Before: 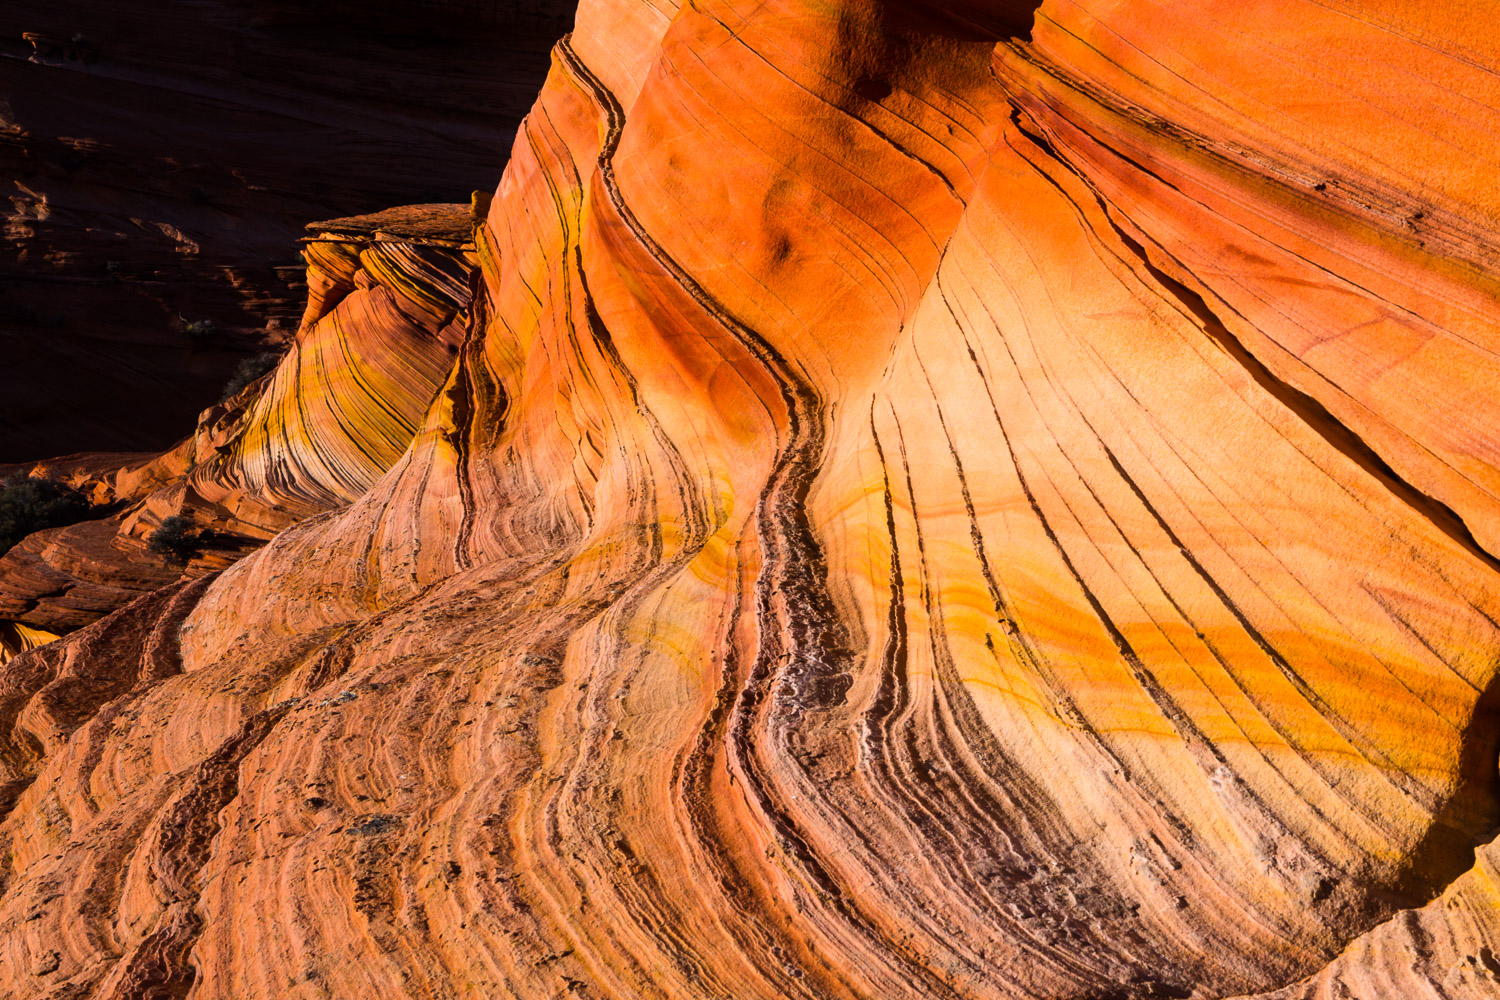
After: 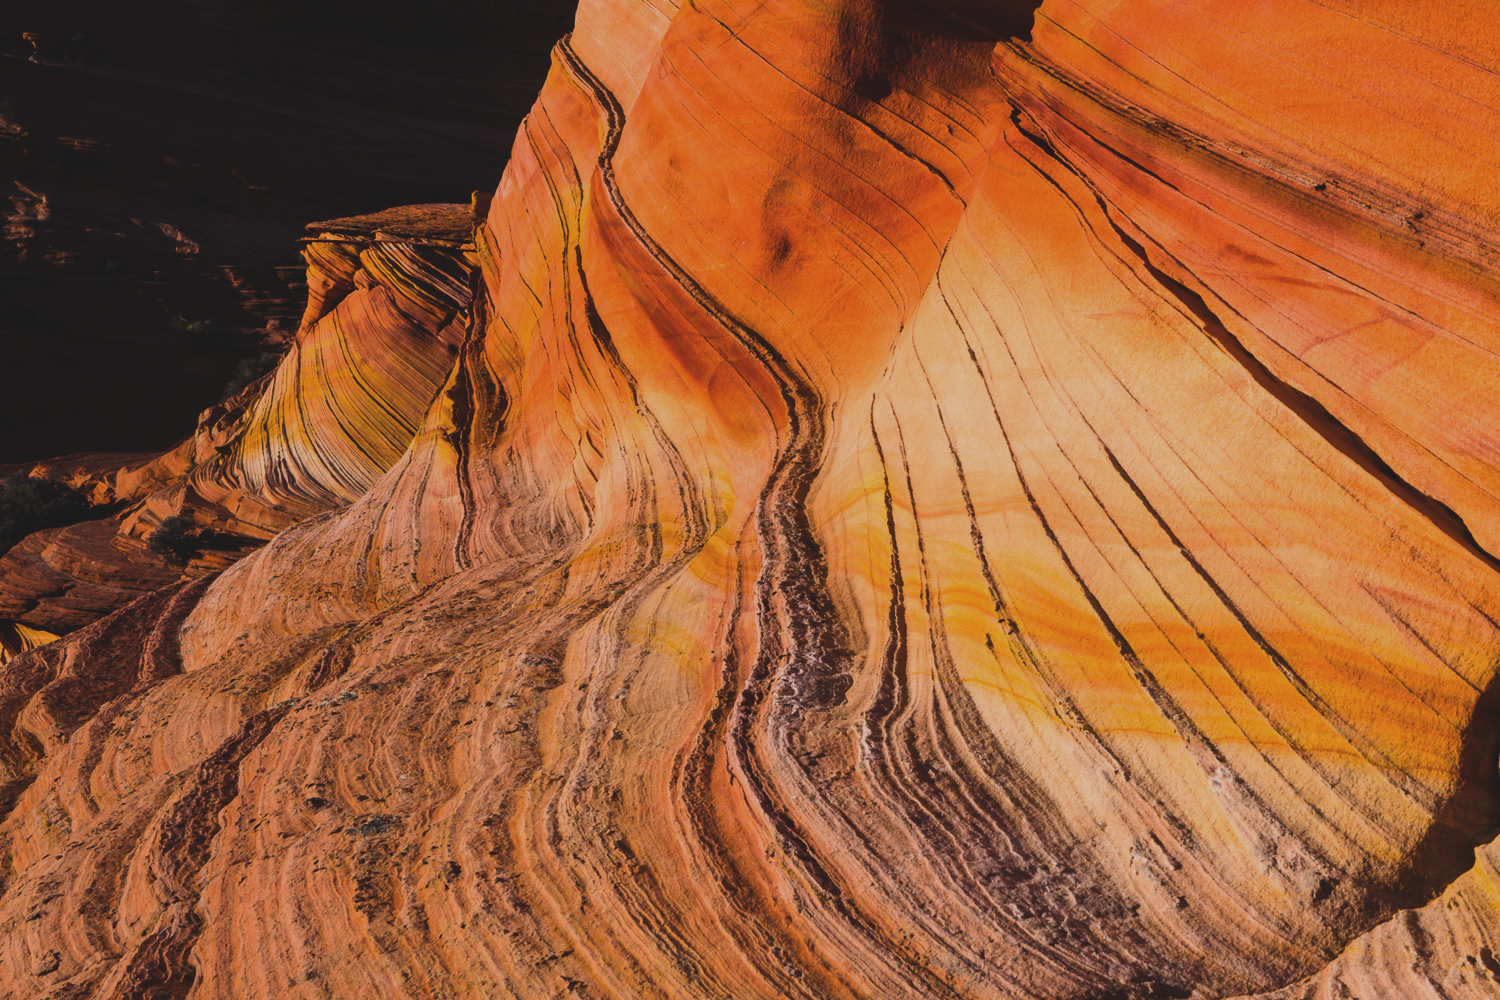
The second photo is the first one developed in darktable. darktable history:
tone equalizer: on, module defaults
exposure: black level correction -0.015, exposure -0.539 EV, compensate highlight preservation false
